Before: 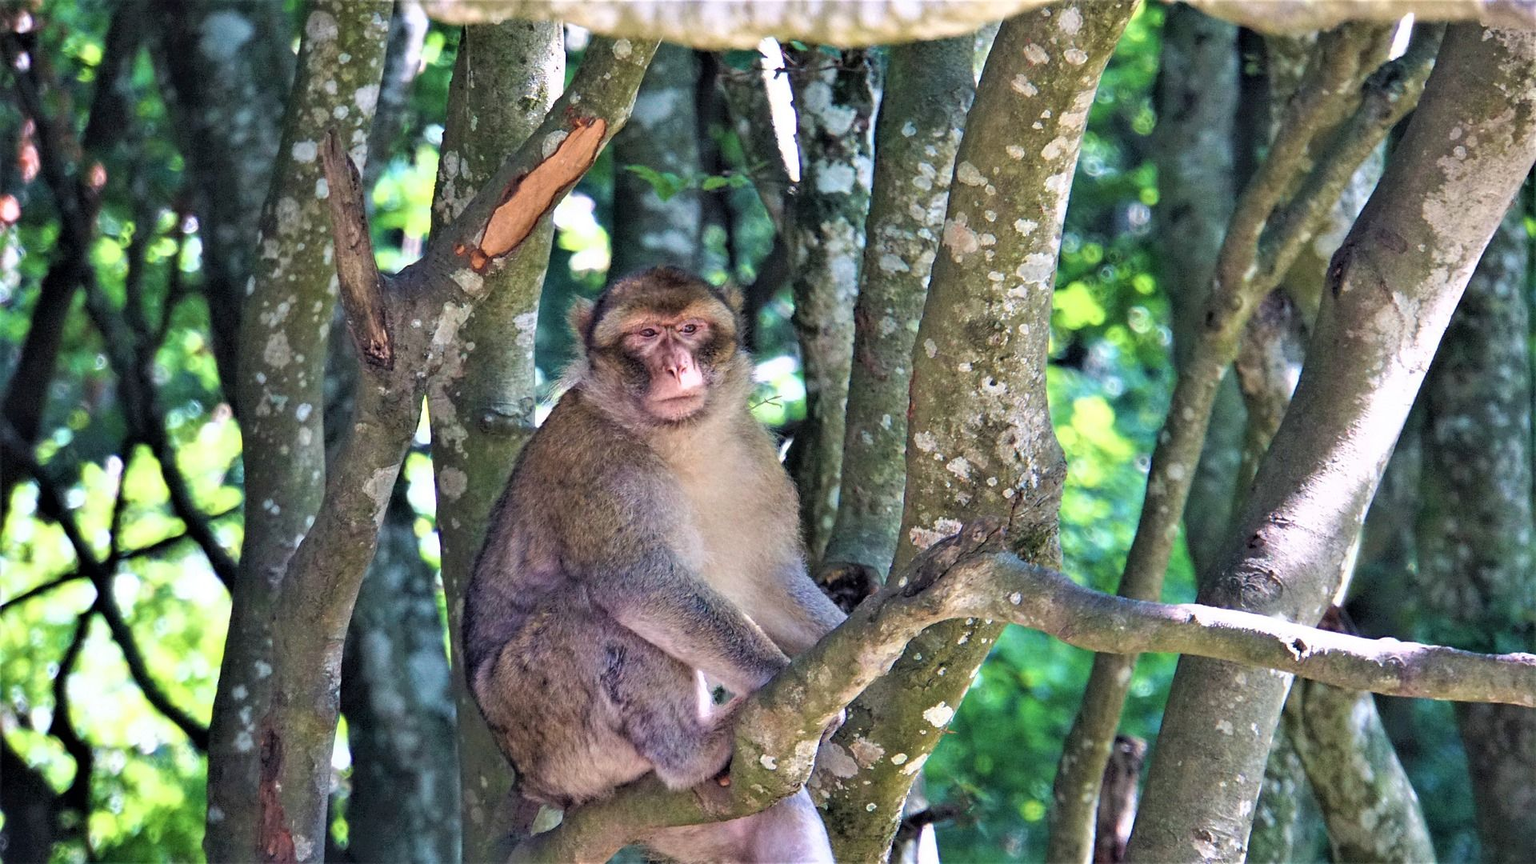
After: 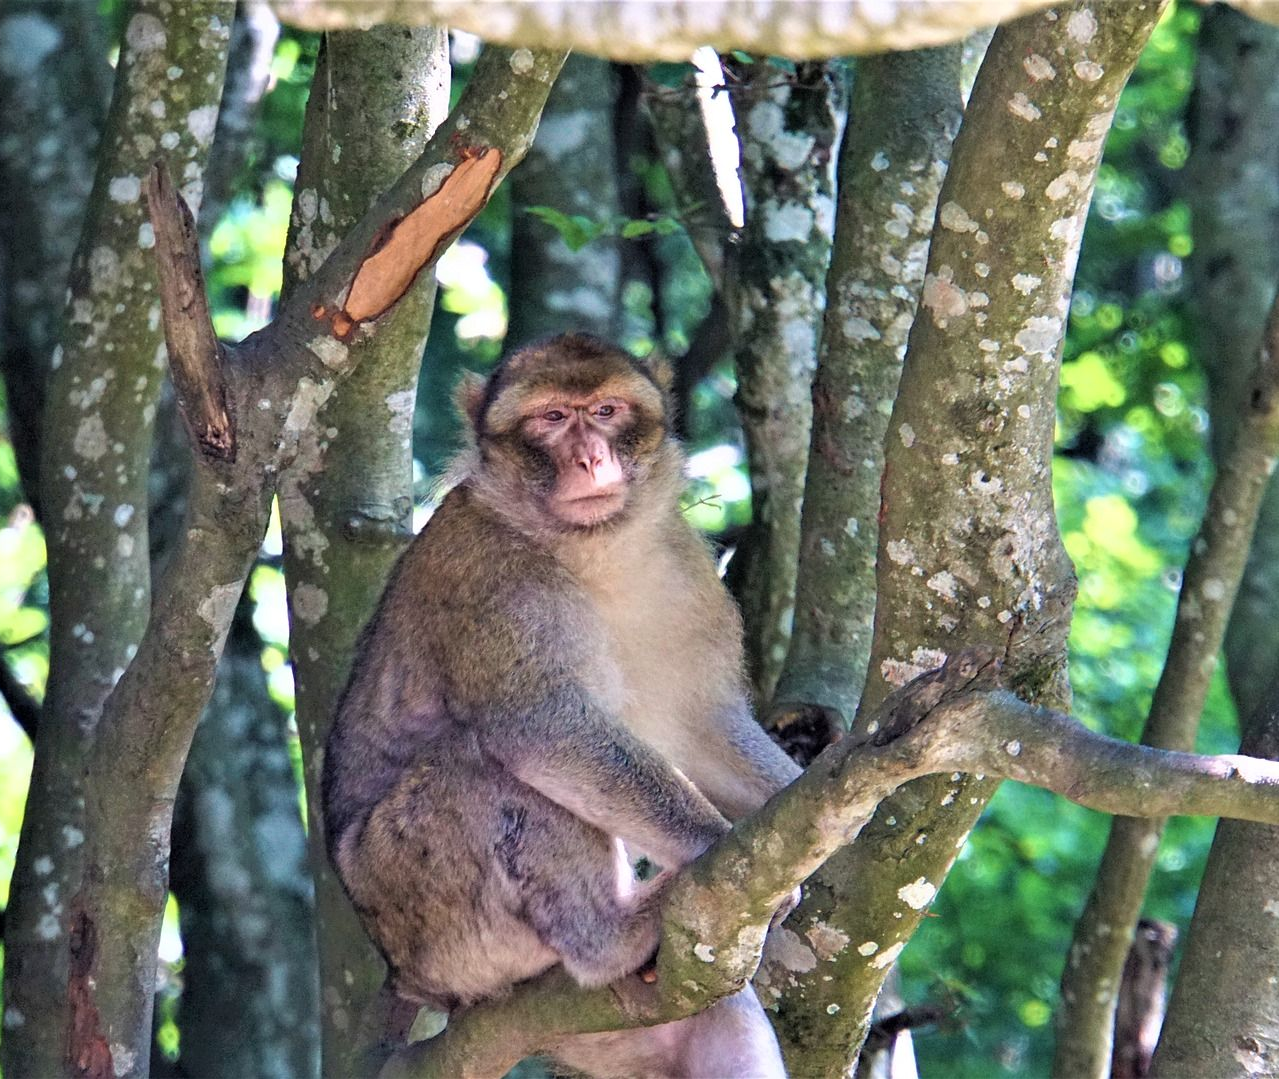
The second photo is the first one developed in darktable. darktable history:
shadows and highlights: radius 93.07, shadows -14.46, white point adjustment 0.23, highlights 31.48, compress 48.23%, highlights color adjustment 52.79%, soften with gaussian
crop and rotate: left 13.342%, right 19.991%
